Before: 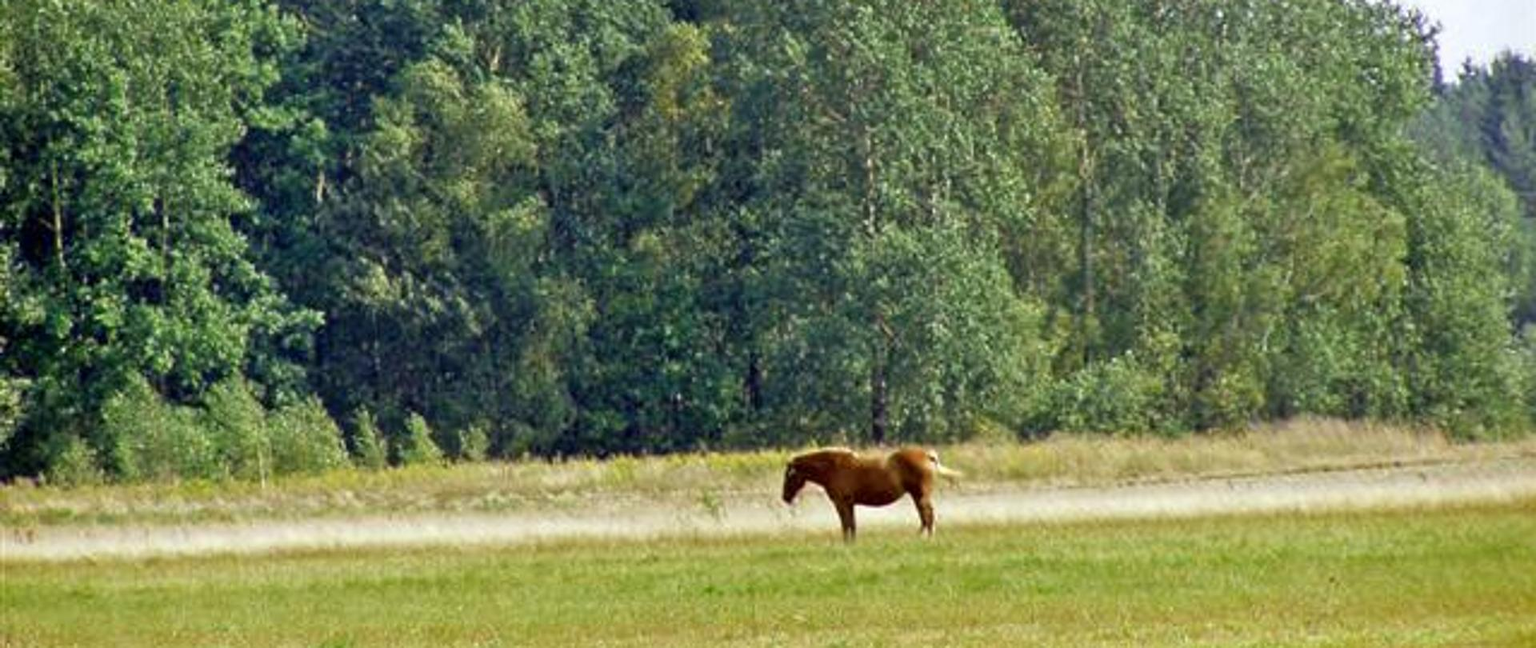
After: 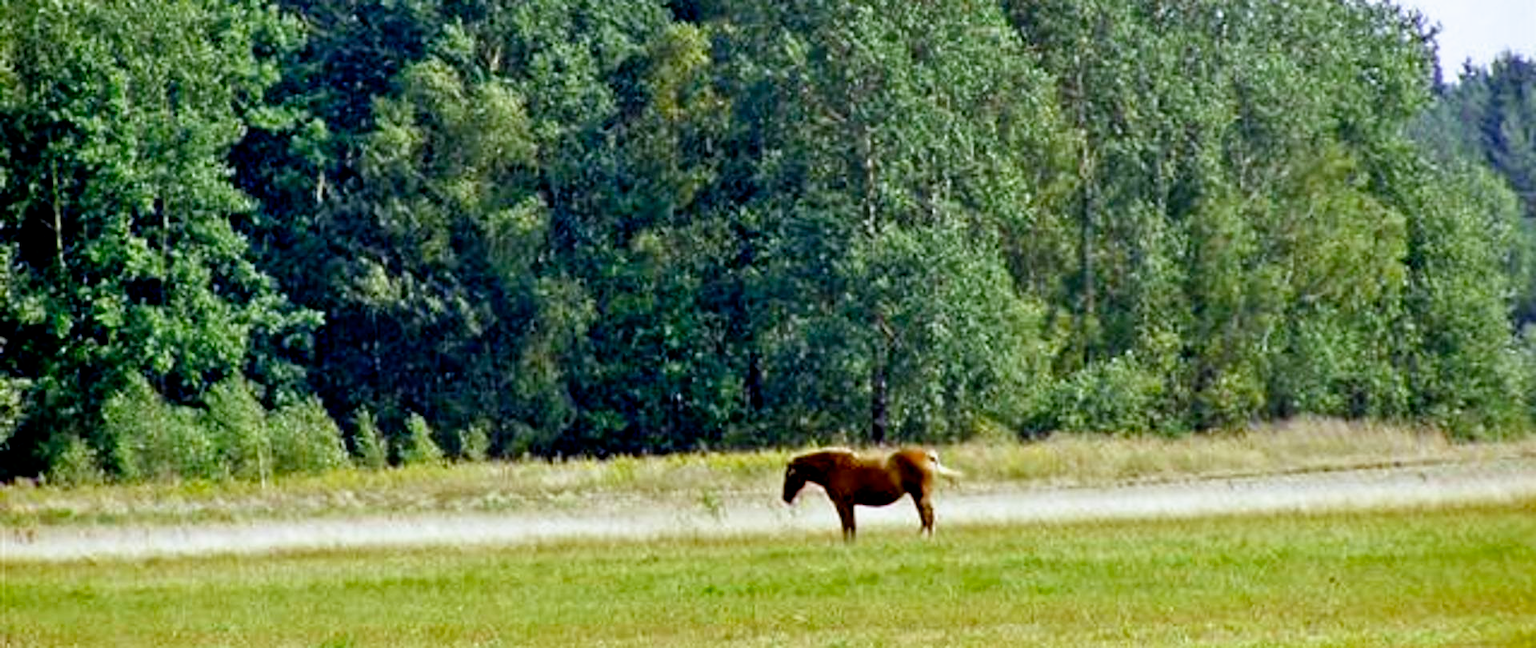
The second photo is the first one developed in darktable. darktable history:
white balance: red 0.954, blue 1.079
filmic rgb: black relative exposure -6.3 EV, white relative exposure 2.8 EV, threshold 3 EV, target black luminance 0%, hardness 4.6, latitude 67.35%, contrast 1.292, shadows ↔ highlights balance -3.5%, preserve chrominance no, color science v4 (2020), contrast in shadows soft, enable highlight reconstruction true
